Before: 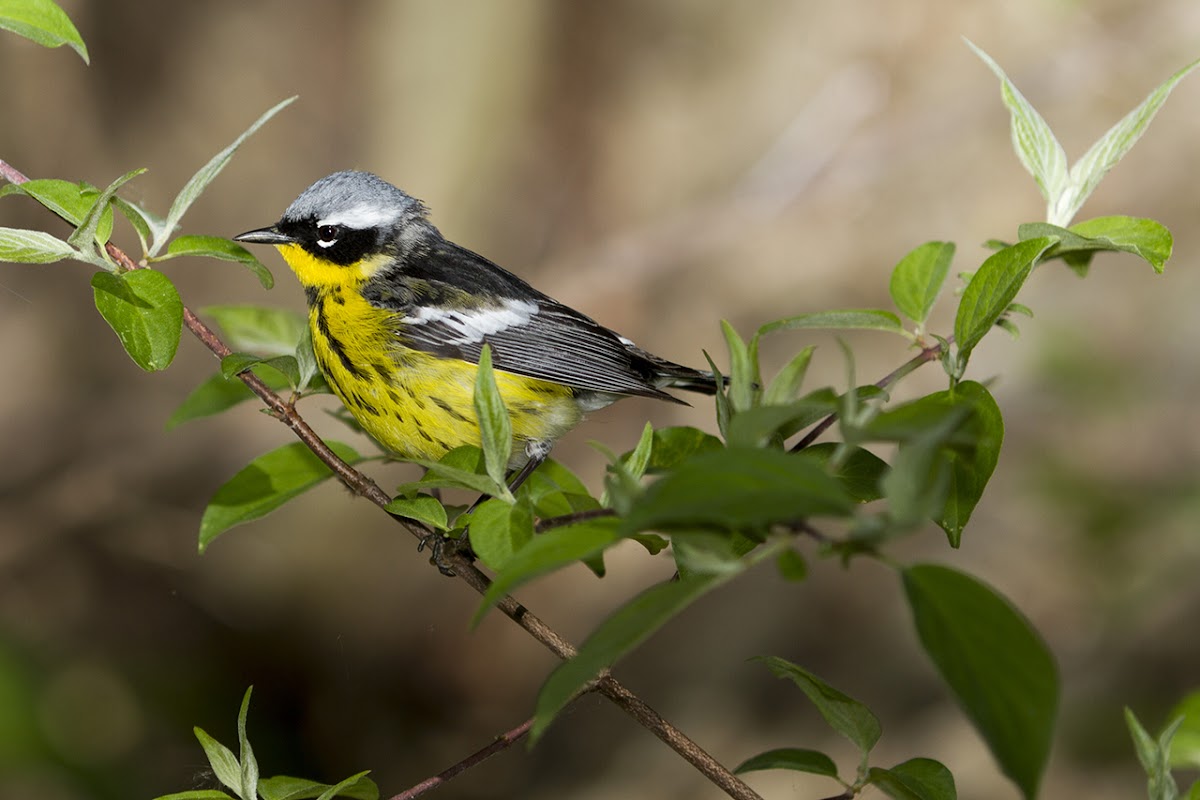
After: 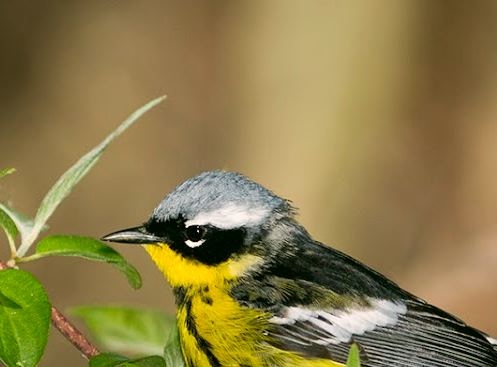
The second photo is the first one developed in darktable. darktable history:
crop and rotate: left 11.062%, top 0.053%, right 47.457%, bottom 53.951%
color correction: highlights a* 4.07, highlights b* 4.91, shadows a* -7.21, shadows b* 4.81
velvia: on, module defaults
